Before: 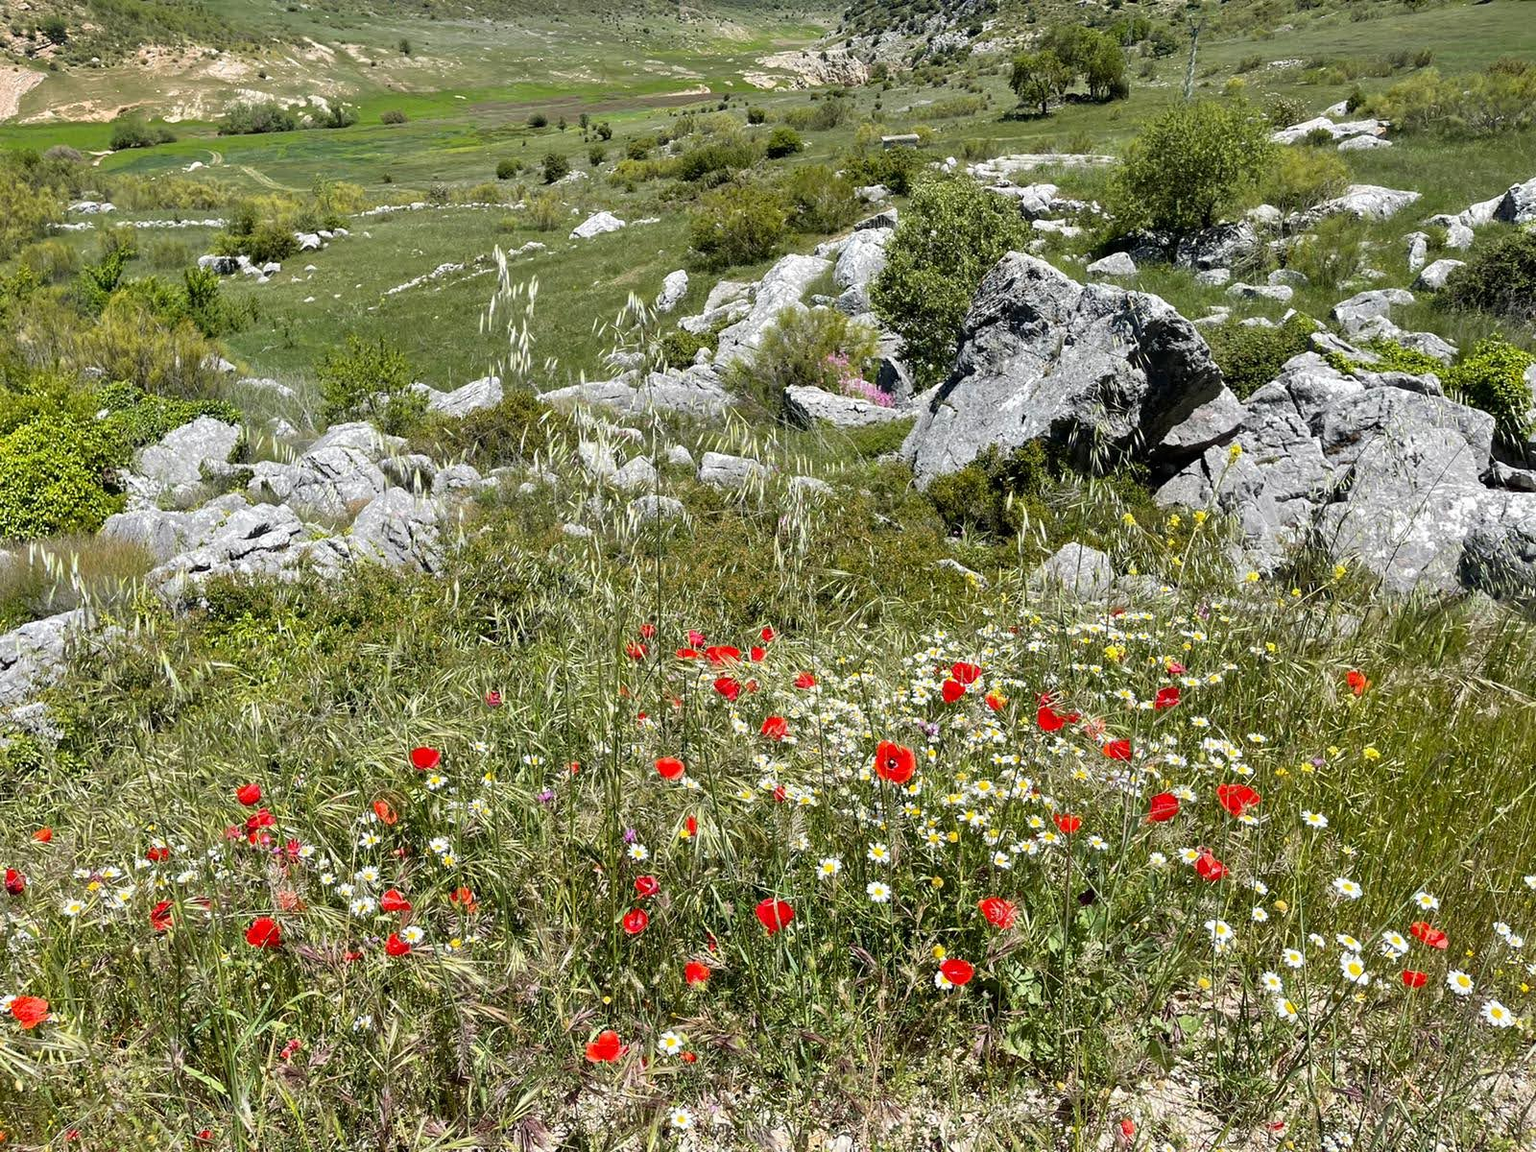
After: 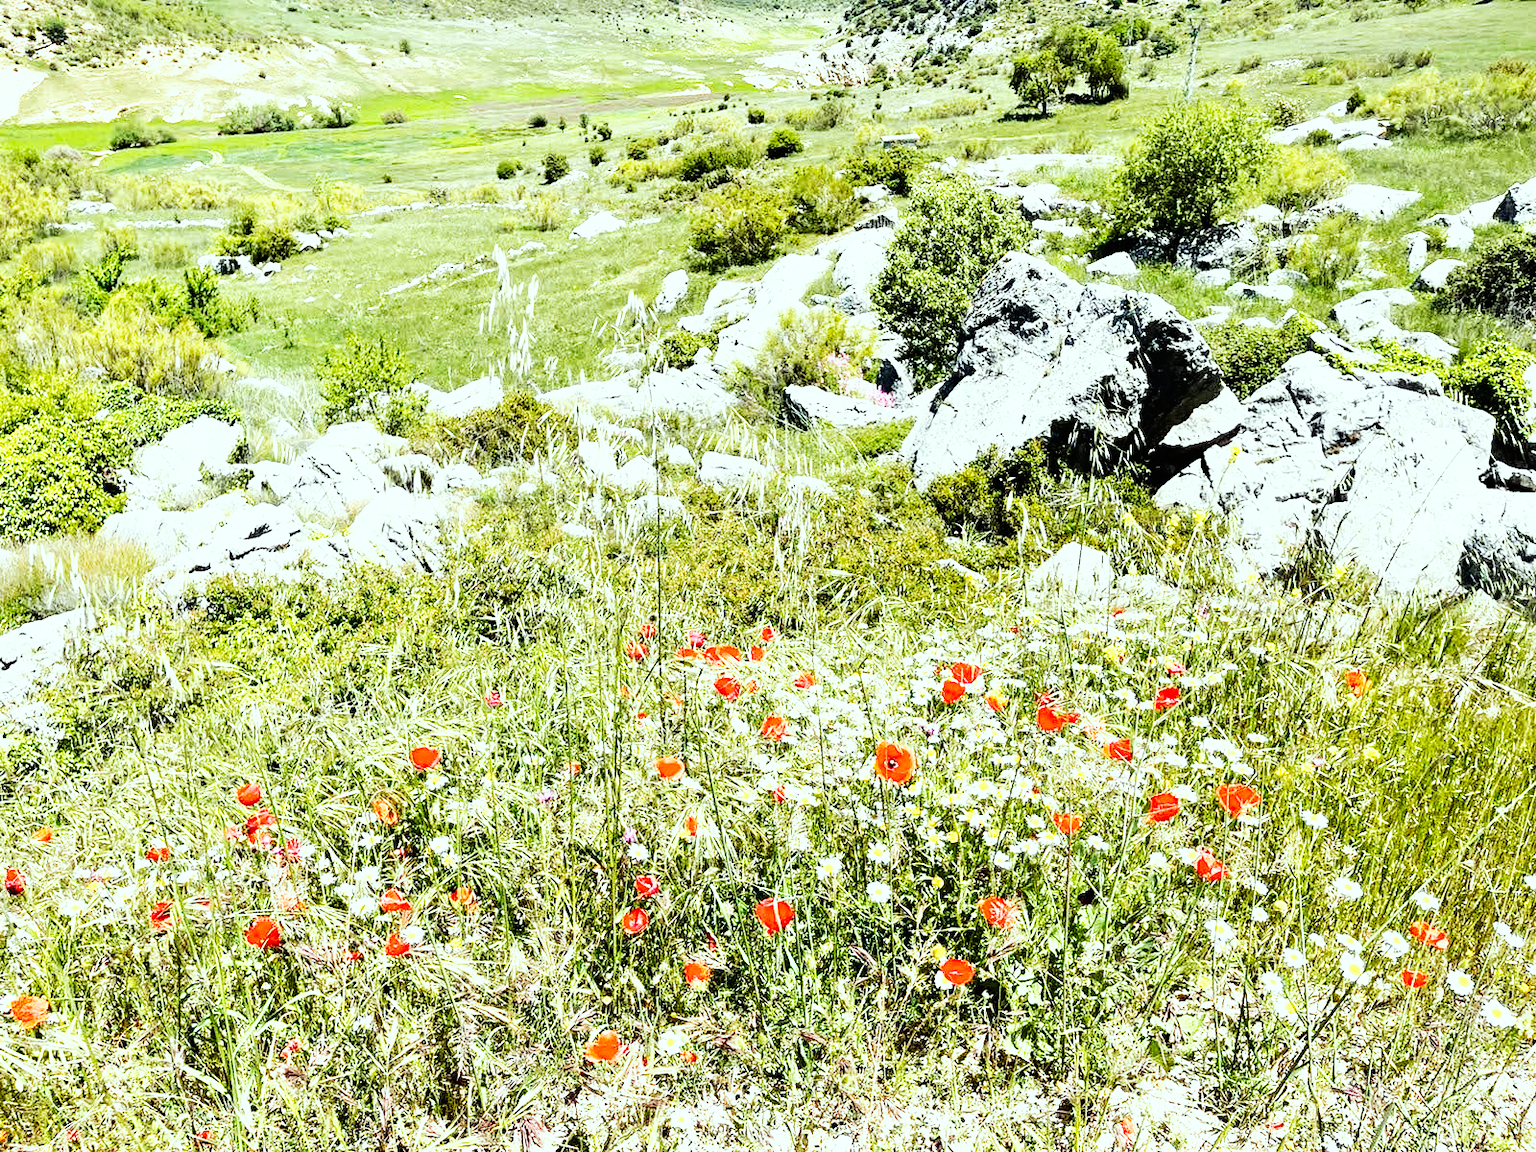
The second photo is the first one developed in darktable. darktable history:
color correction: highlights a* -6.53, highlights b* 0.54
base curve: curves: ch0 [(0, 0) (0.007, 0.004) (0.027, 0.03) (0.046, 0.07) (0.207, 0.54) (0.442, 0.872) (0.673, 0.972) (1, 1)], preserve colors none
tone equalizer: -8 EV -0.71 EV, -7 EV -0.685 EV, -6 EV -0.594 EV, -5 EV -0.404 EV, -3 EV 0.396 EV, -2 EV 0.6 EV, -1 EV 0.68 EV, +0 EV 0.77 EV, mask exposure compensation -0.504 EV
